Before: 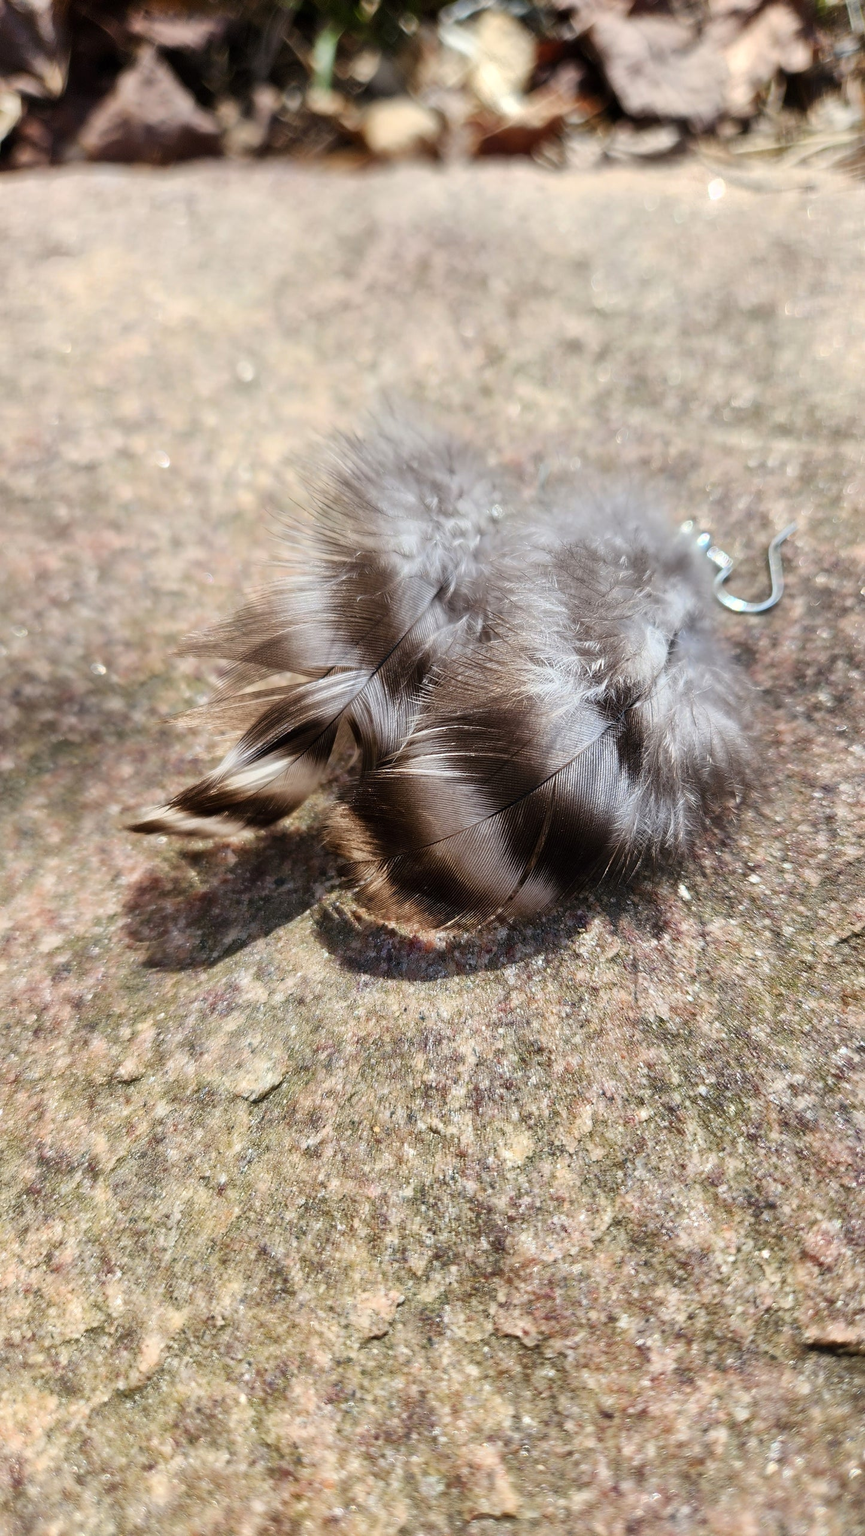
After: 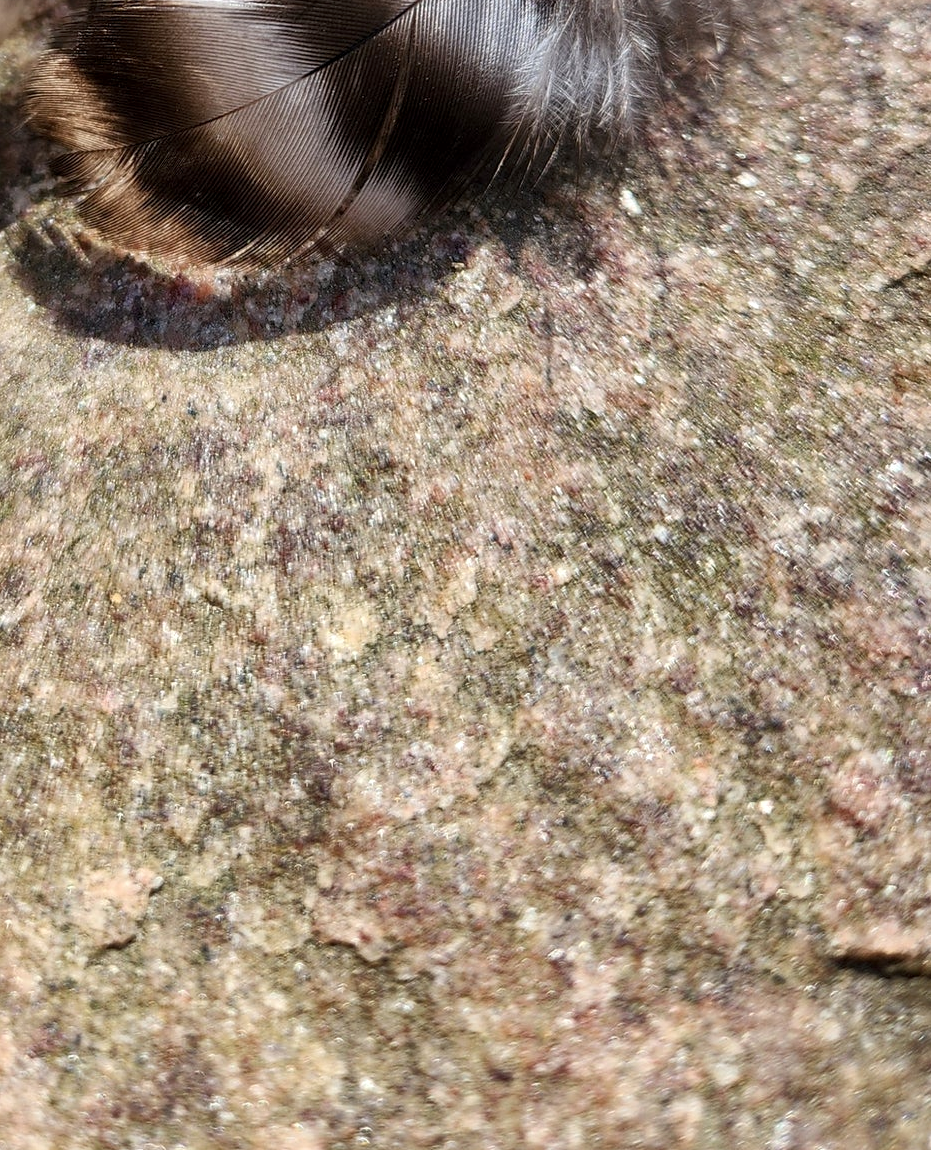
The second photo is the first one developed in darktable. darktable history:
local contrast: highlights 100%, shadows 100%, detail 120%, midtone range 0.2
crop and rotate: left 35.509%, top 50.238%, bottom 4.934%
